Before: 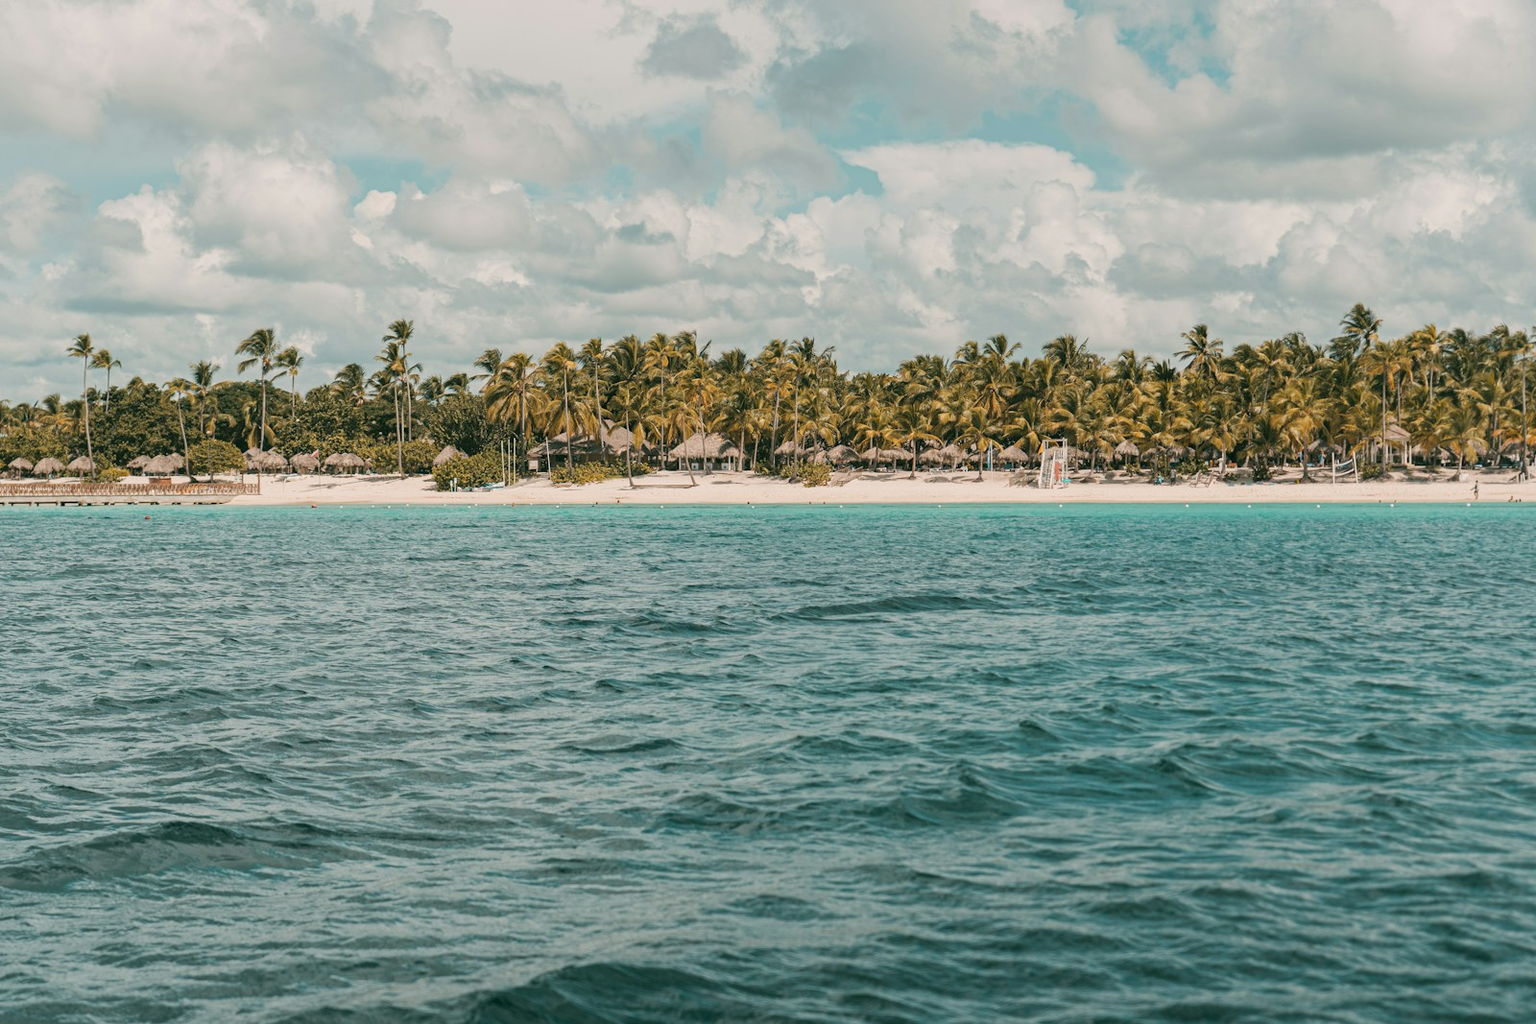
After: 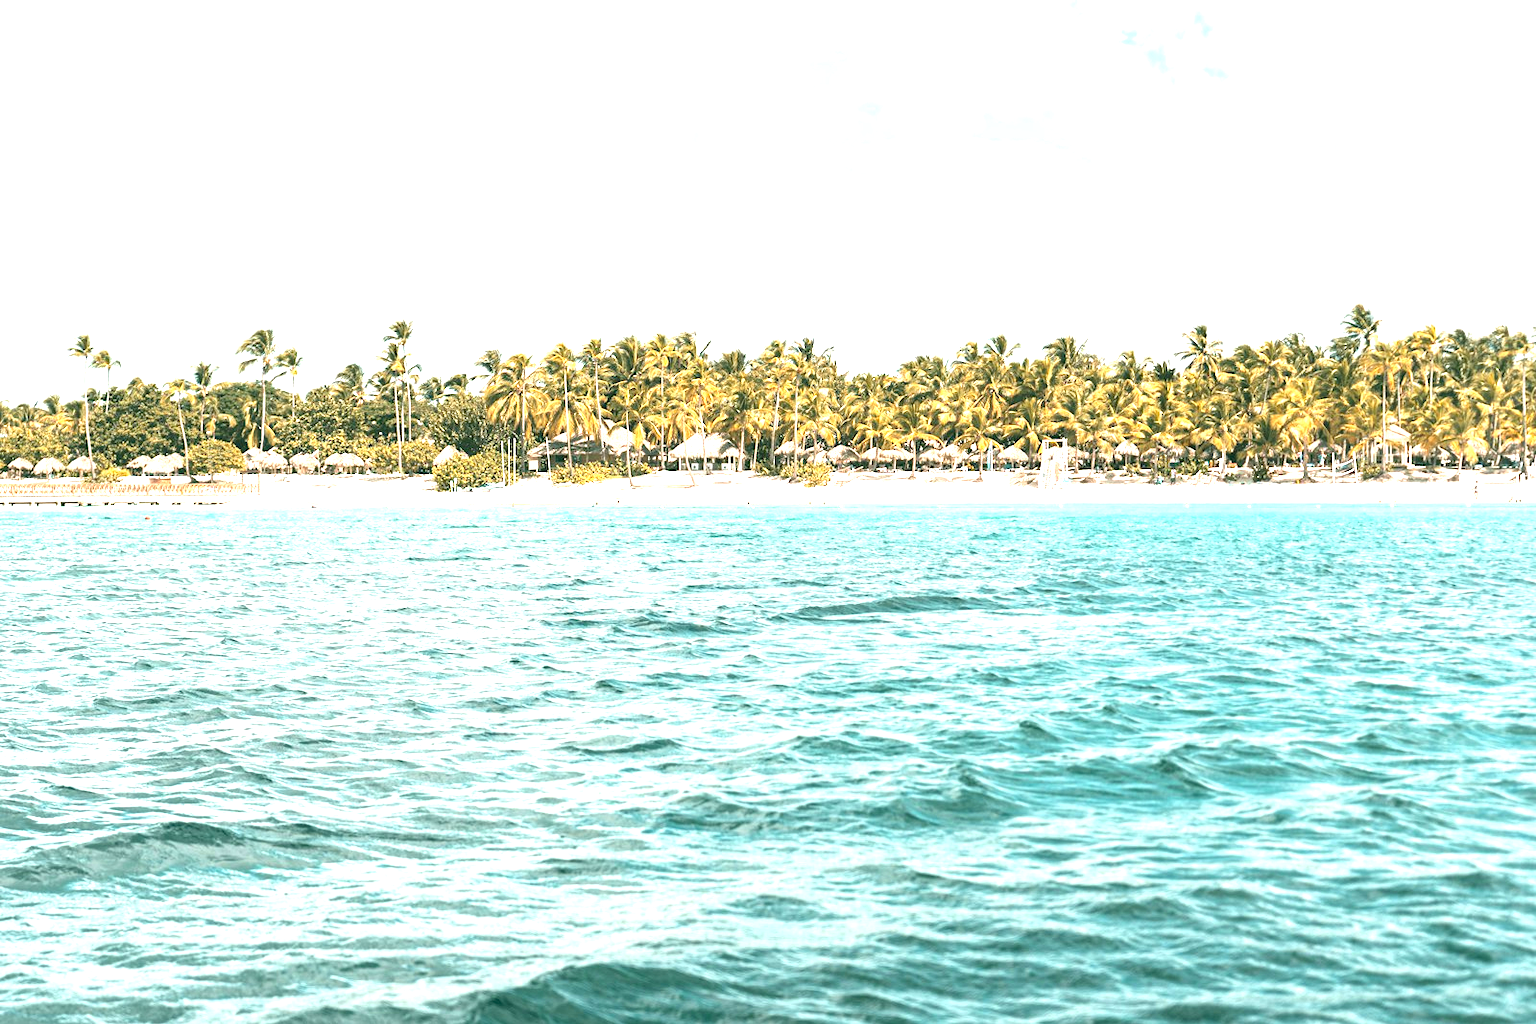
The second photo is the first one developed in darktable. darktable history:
exposure: exposure 1.994 EV, compensate exposure bias true, compensate highlight preservation false
